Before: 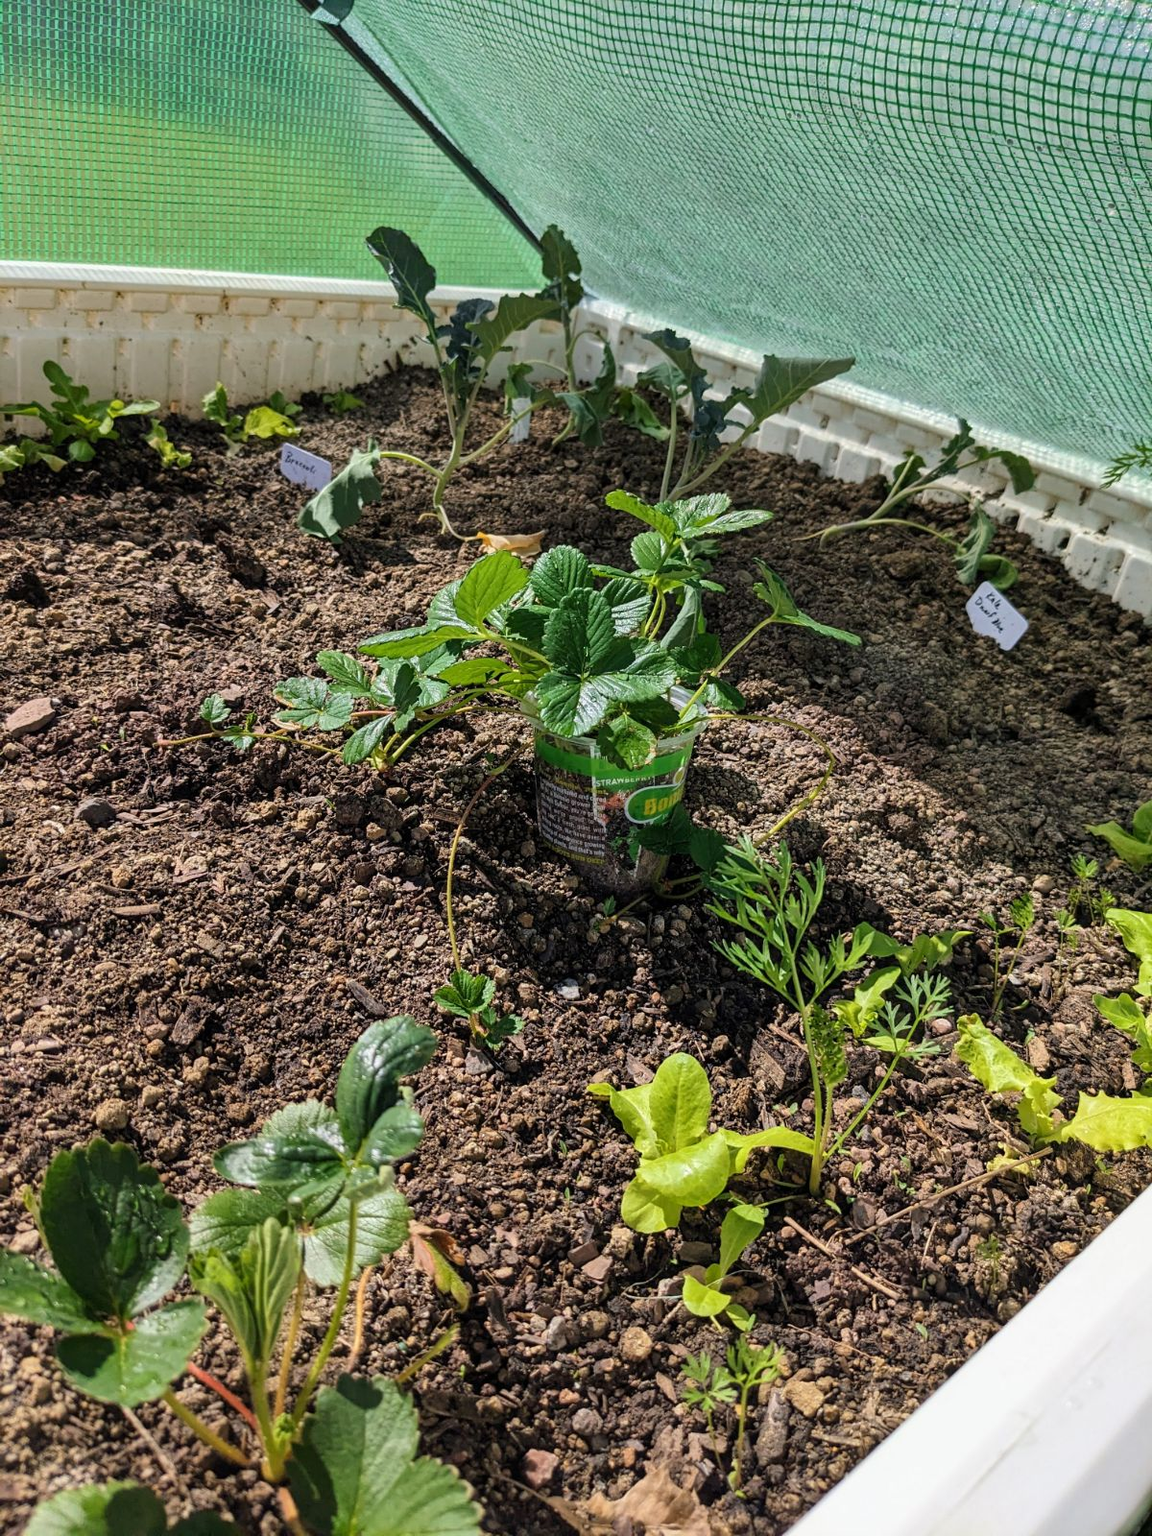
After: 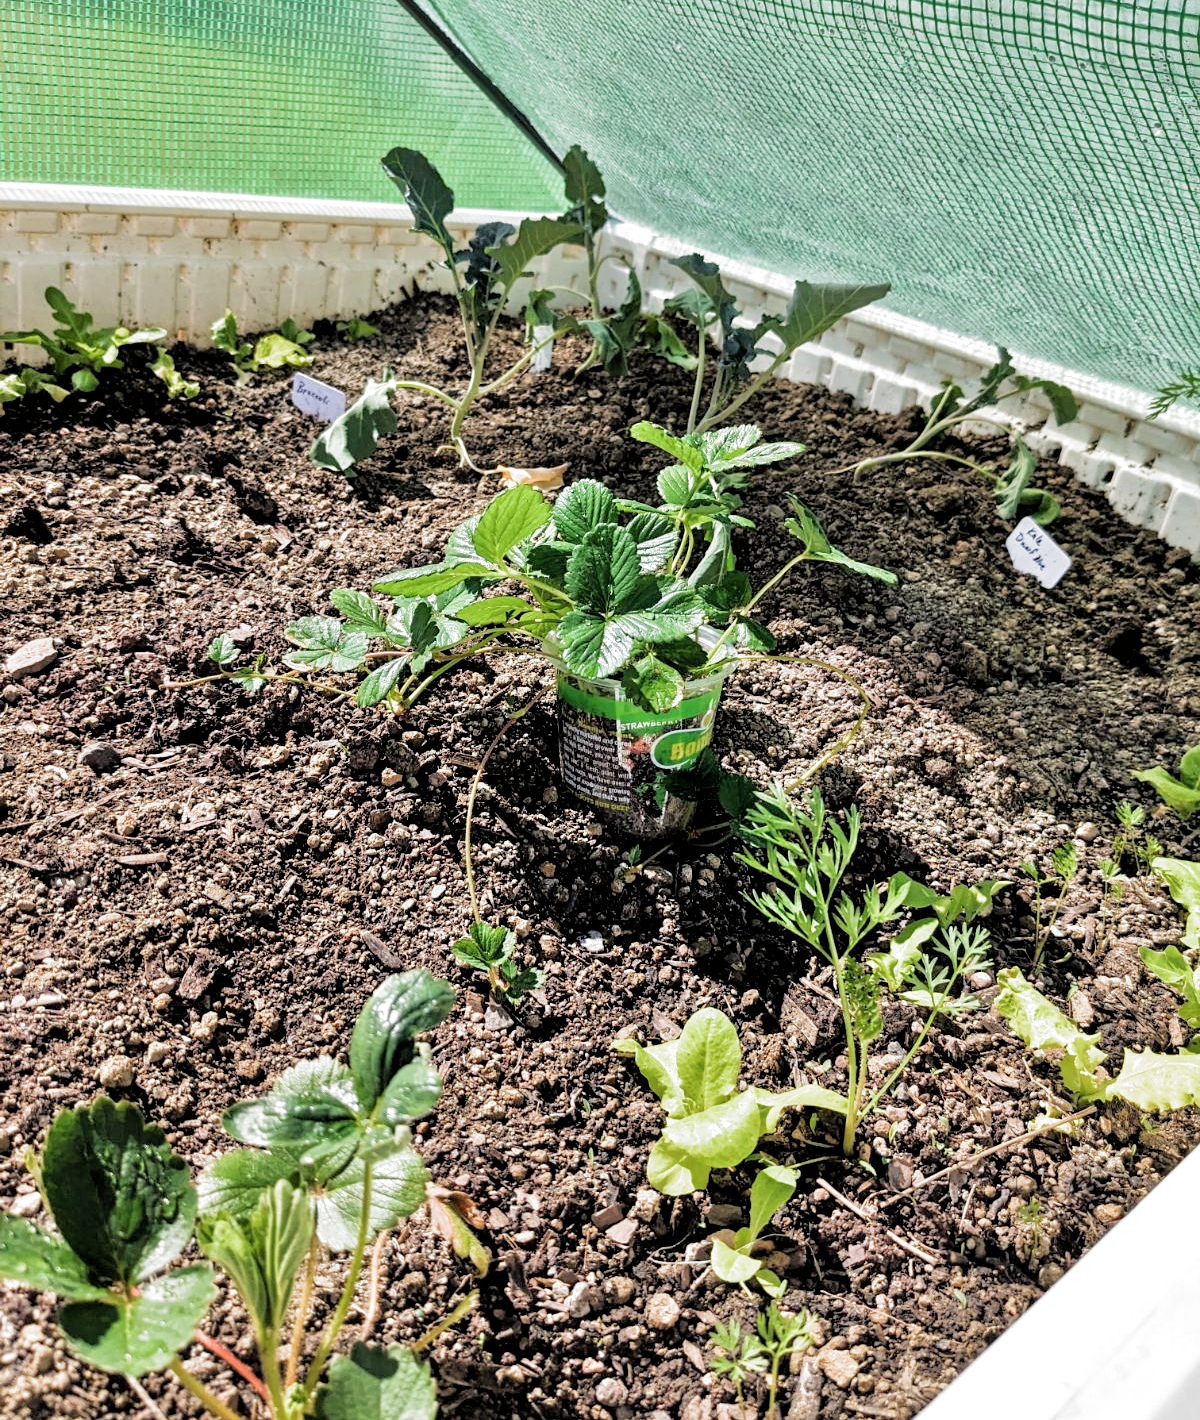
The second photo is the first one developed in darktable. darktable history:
tone equalizer: -7 EV 0.15 EV, -6 EV 0.6 EV, -5 EV 1.15 EV, -4 EV 1.33 EV, -3 EV 1.15 EV, -2 EV 0.6 EV, -1 EV 0.15 EV, mask exposure compensation -0.5 EV
filmic rgb: black relative exposure -8.2 EV, white relative exposure 2.2 EV, threshold 3 EV, hardness 7.11, latitude 75%, contrast 1.325, highlights saturation mix -2%, shadows ↔ highlights balance 30%, preserve chrominance RGB euclidean norm, color science v5 (2021), contrast in shadows safe, contrast in highlights safe, enable highlight reconstruction true
crop and rotate: top 5.609%, bottom 5.609%
